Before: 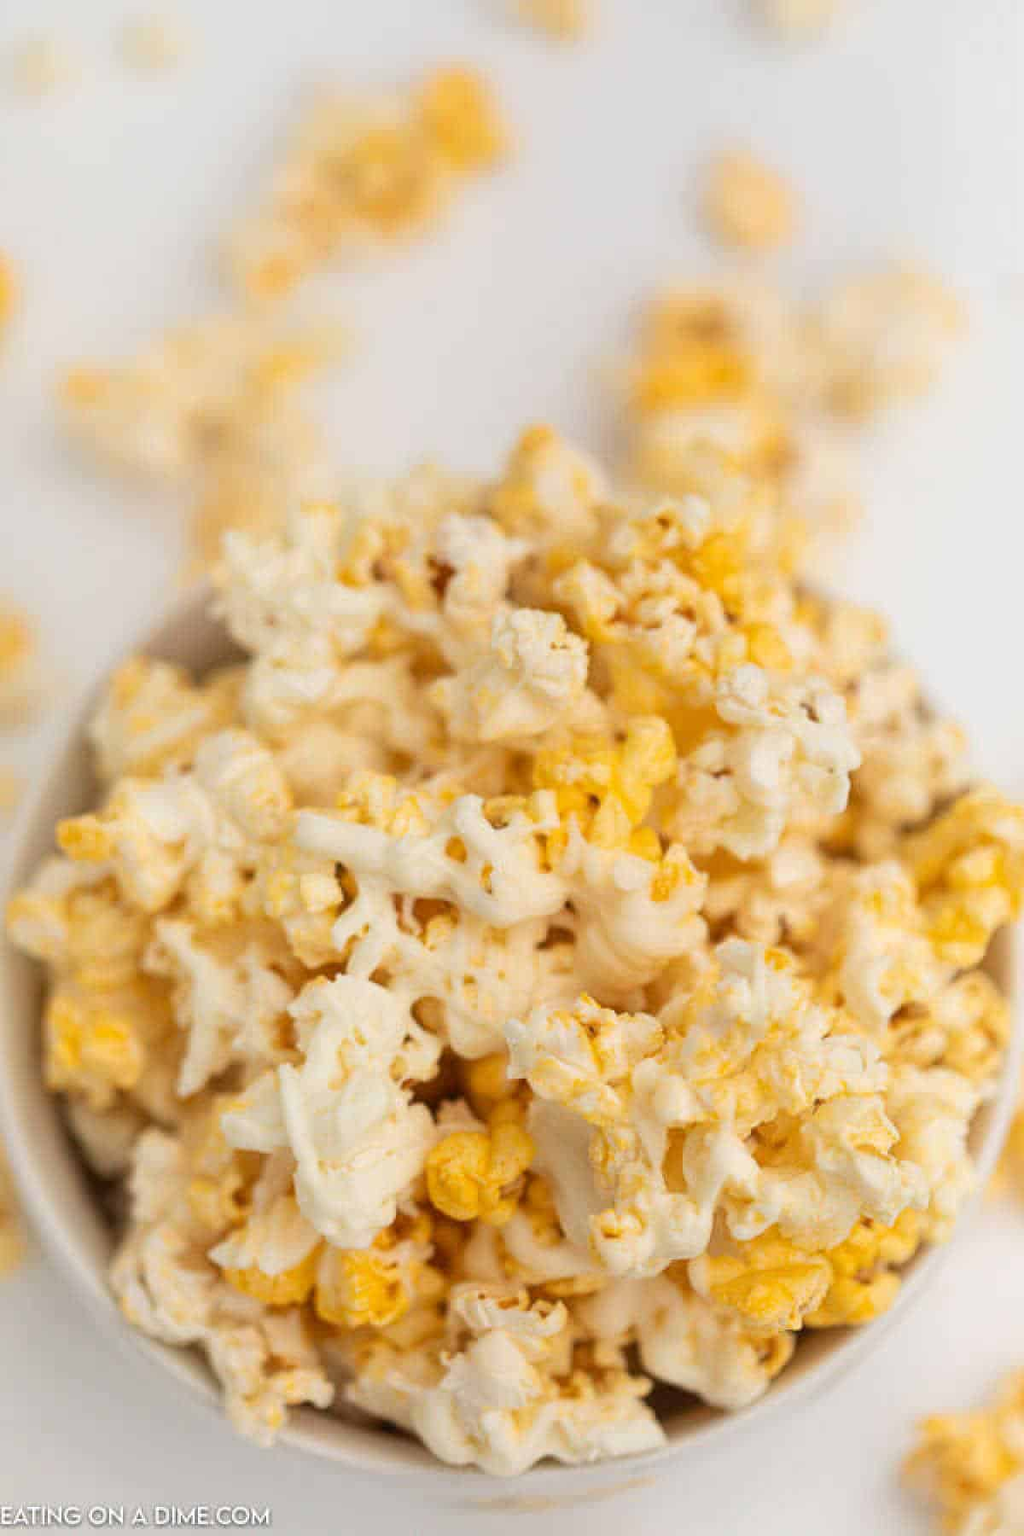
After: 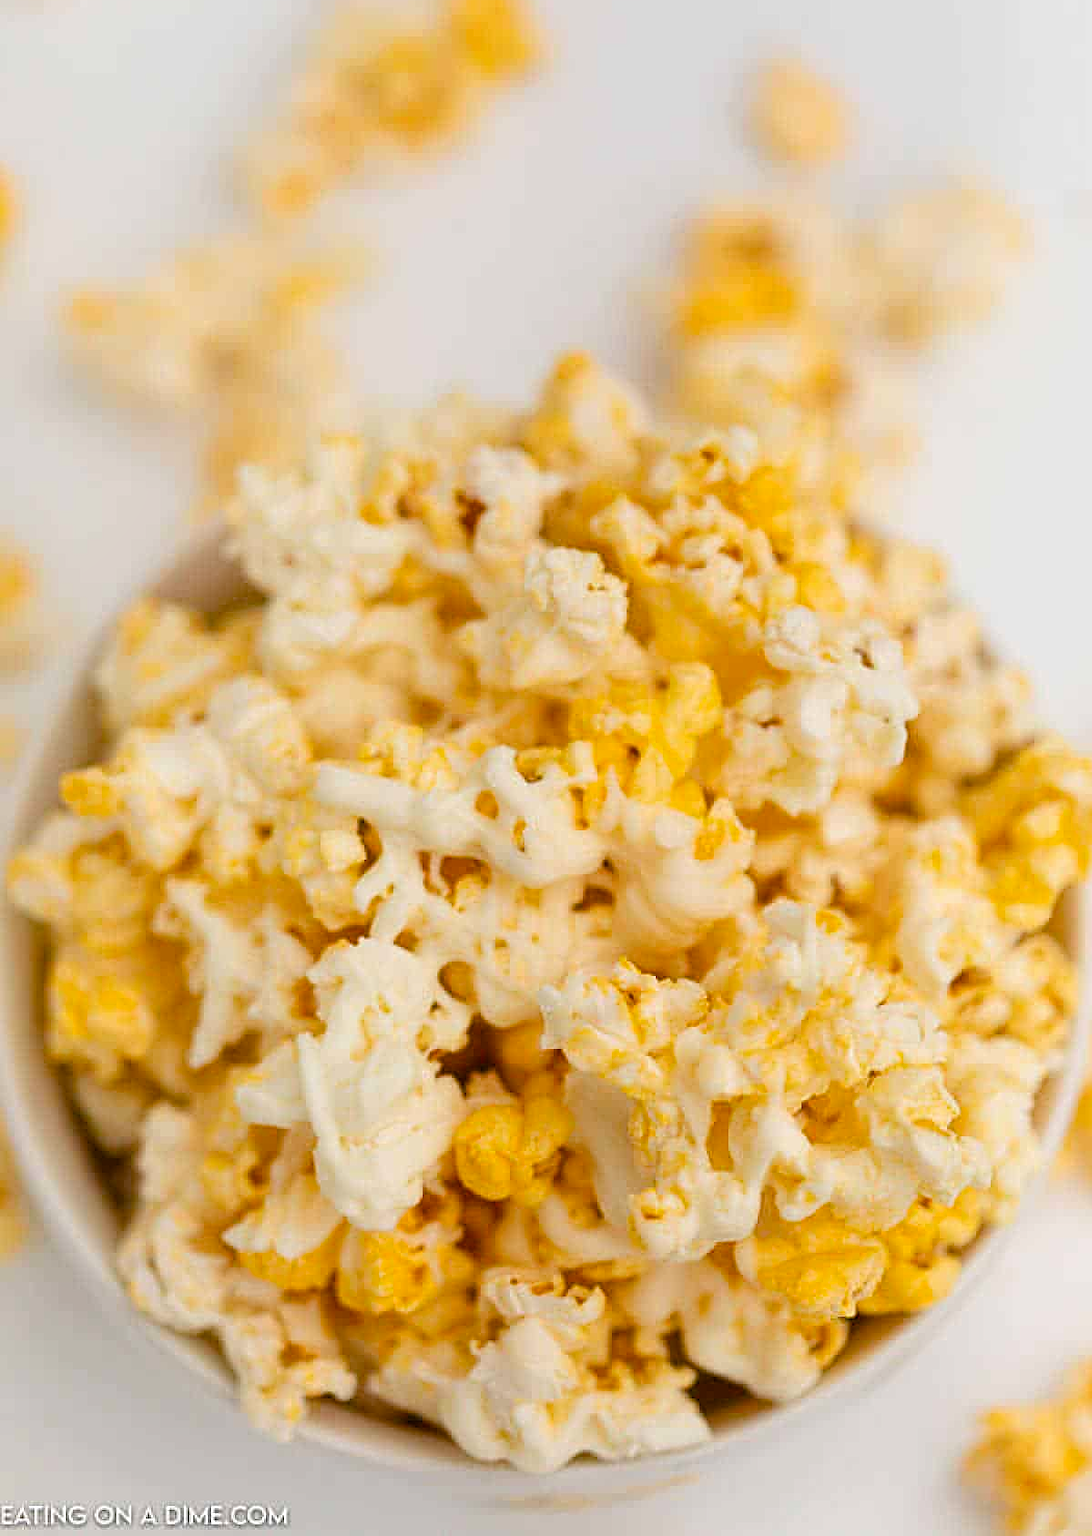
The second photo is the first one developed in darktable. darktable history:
tone equalizer: -7 EV 0.18 EV, -6 EV 0.12 EV, -5 EV 0.08 EV, -4 EV 0.04 EV, -2 EV -0.02 EV, -1 EV -0.04 EV, +0 EV -0.06 EV, luminance estimator HSV value / RGB max
crop and rotate: top 6.25%
sharpen: on, module defaults
color balance rgb: perceptual saturation grading › global saturation 35%, perceptual saturation grading › highlights -30%, perceptual saturation grading › shadows 35%, perceptual brilliance grading › global brilliance 3%, perceptual brilliance grading › highlights -3%, perceptual brilliance grading › shadows 3%
